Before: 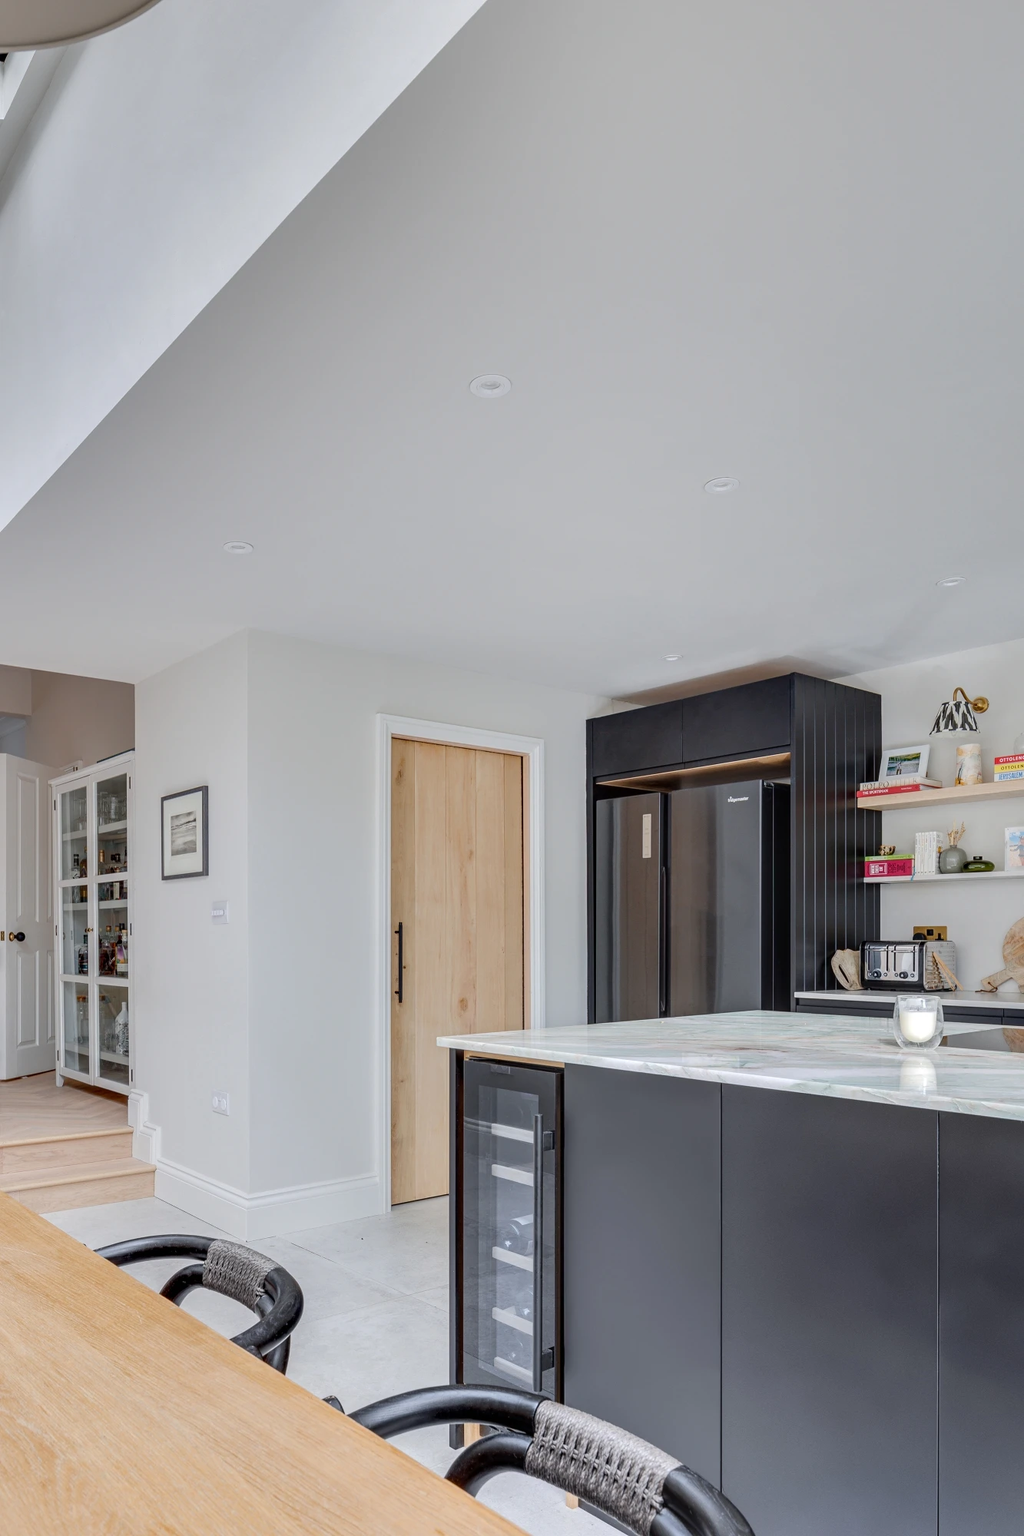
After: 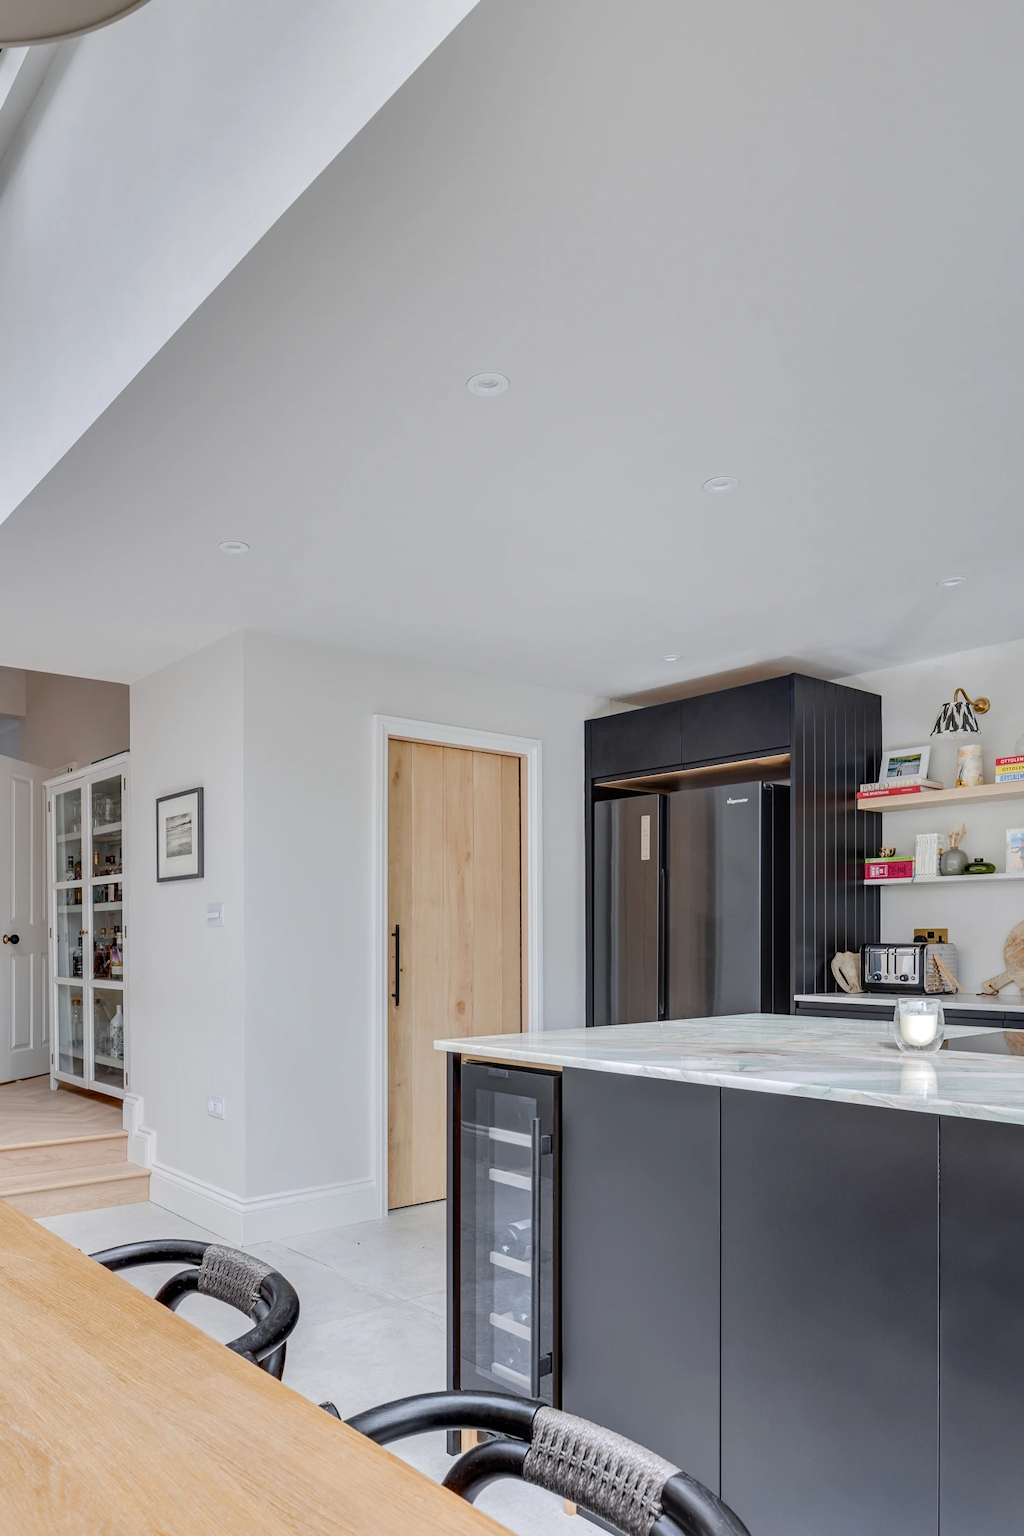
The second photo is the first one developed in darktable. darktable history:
crop and rotate: left 0.644%, top 0.334%, bottom 0.388%
